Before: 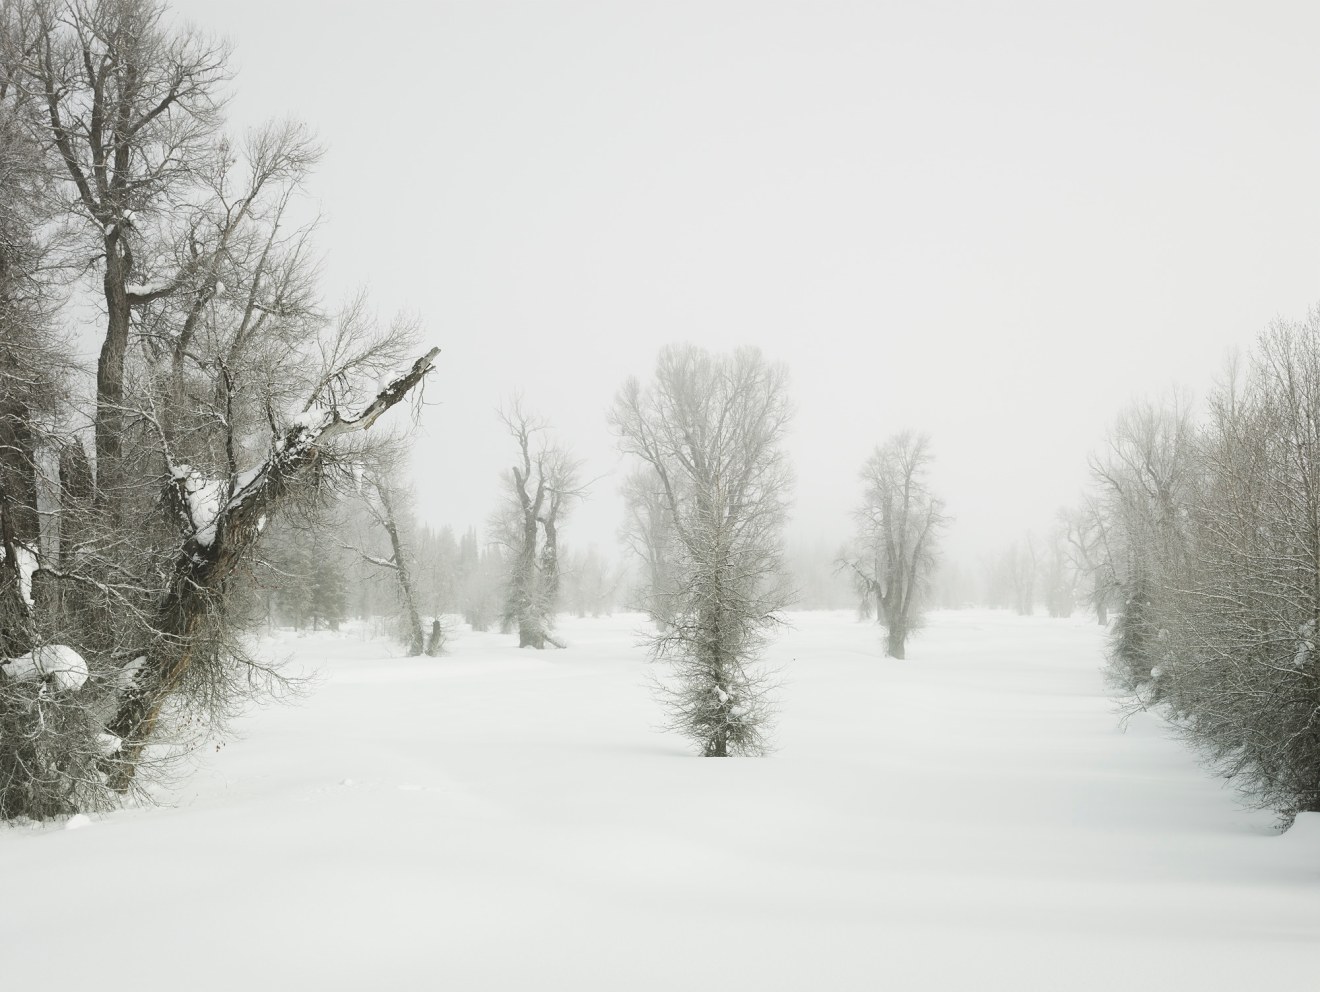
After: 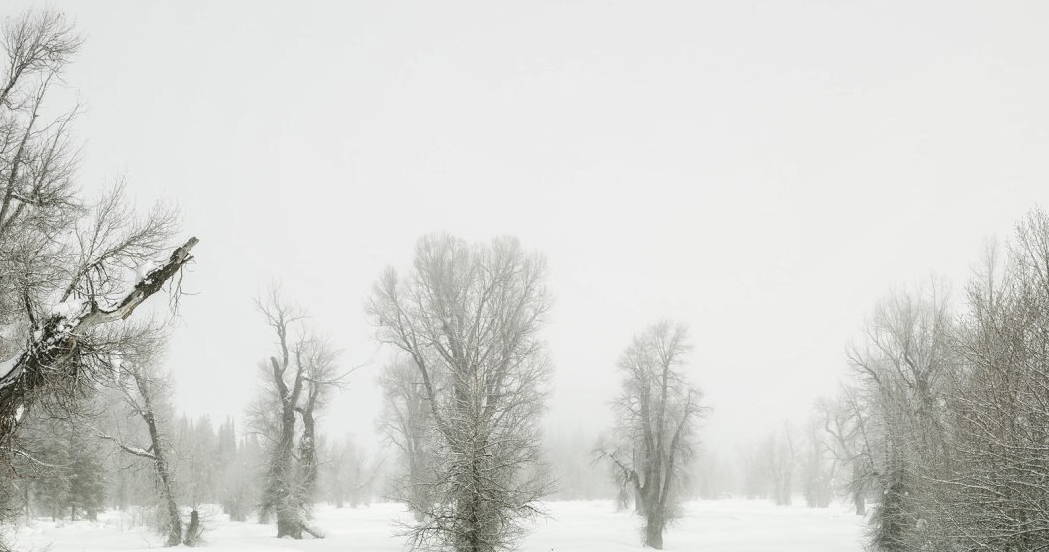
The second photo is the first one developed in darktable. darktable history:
crop: left 18.38%, top 11.092%, right 2.134%, bottom 33.217%
local contrast: highlights 40%, shadows 60%, detail 136%, midtone range 0.514
